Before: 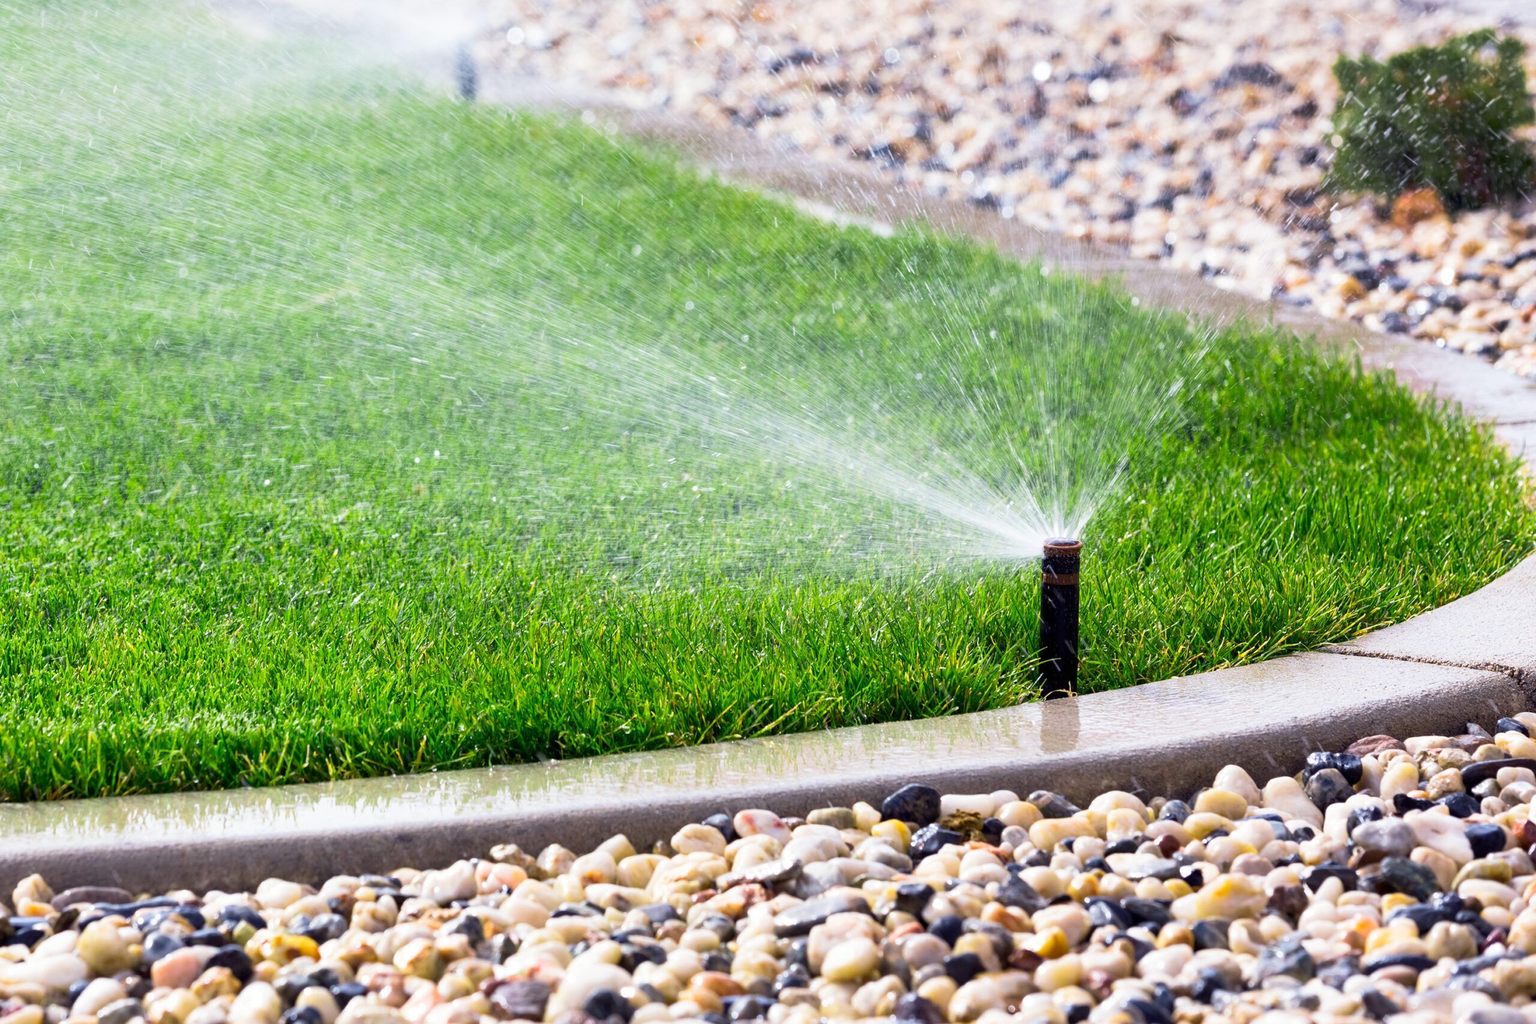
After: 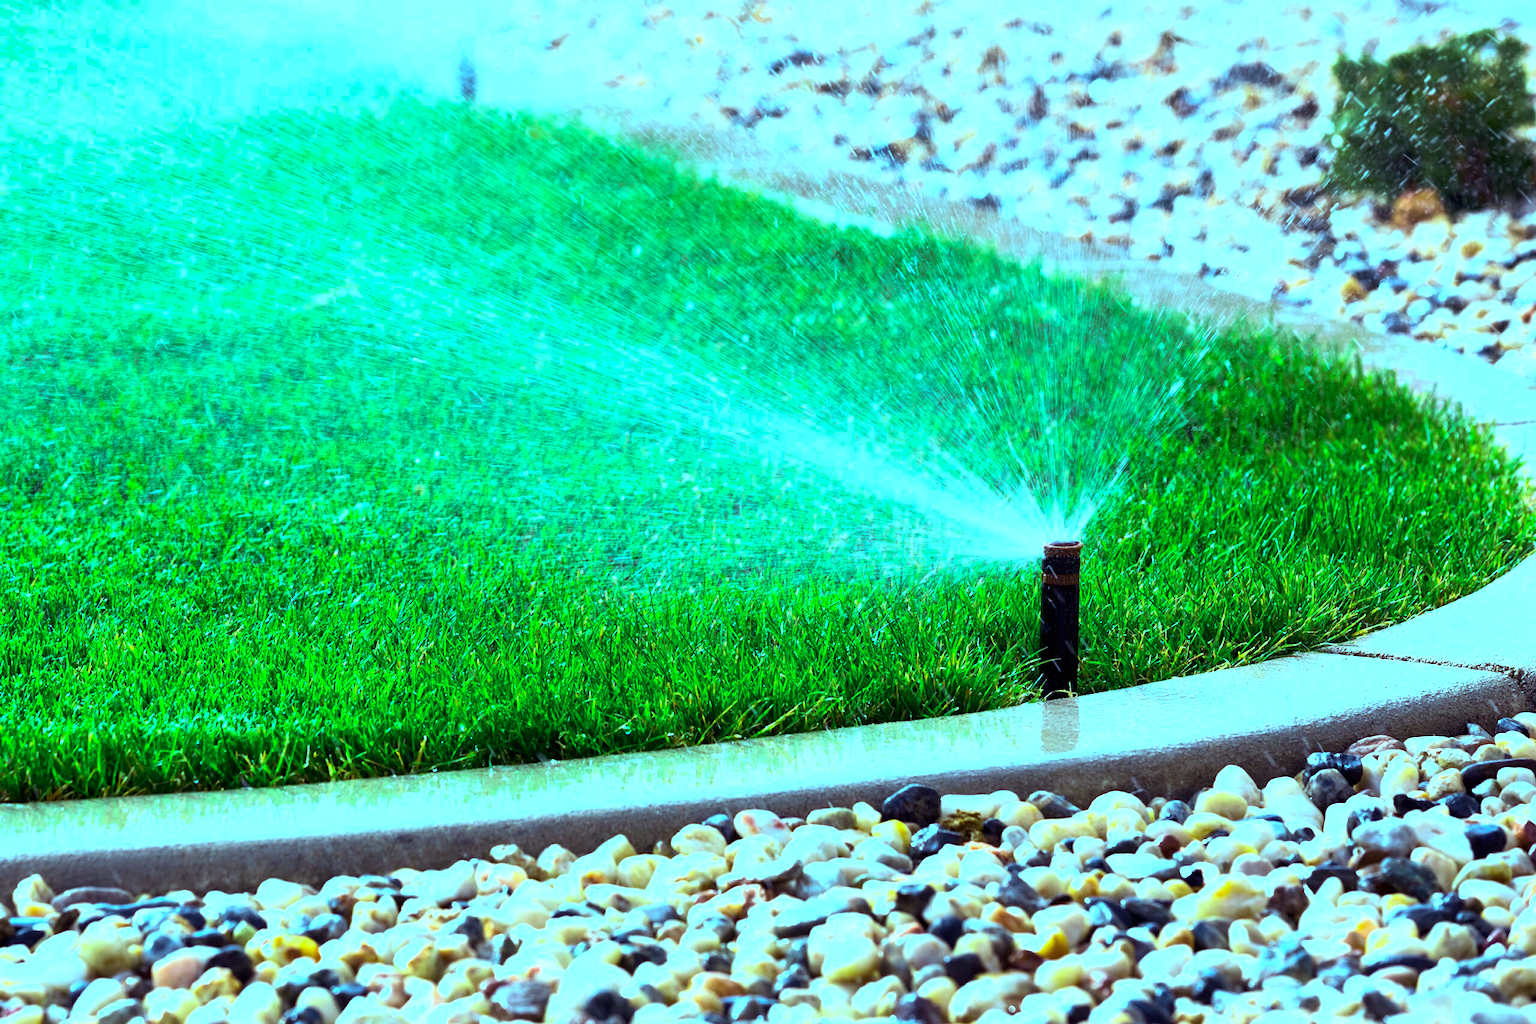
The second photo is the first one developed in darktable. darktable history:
color calibration: x 0.369, y 0.382, temperature 4317.55 K
color balance rgb: highlights gain › chroma 7.372%, highlights gain › hue 183.9°, linear chroma grading › shadows -2.254%, linear chroma grading › highlights -14.199%, linear chroma grading › global chroma -9.437%, linear chroma grading › mid-tones -9.757%, perceptual saturation grading › global saturation 0.252%, perceptual brilliance grading › global brilliance 14.225%, perceptual brilliance grading › shadows -35.769%, global vibrance 50.552%
